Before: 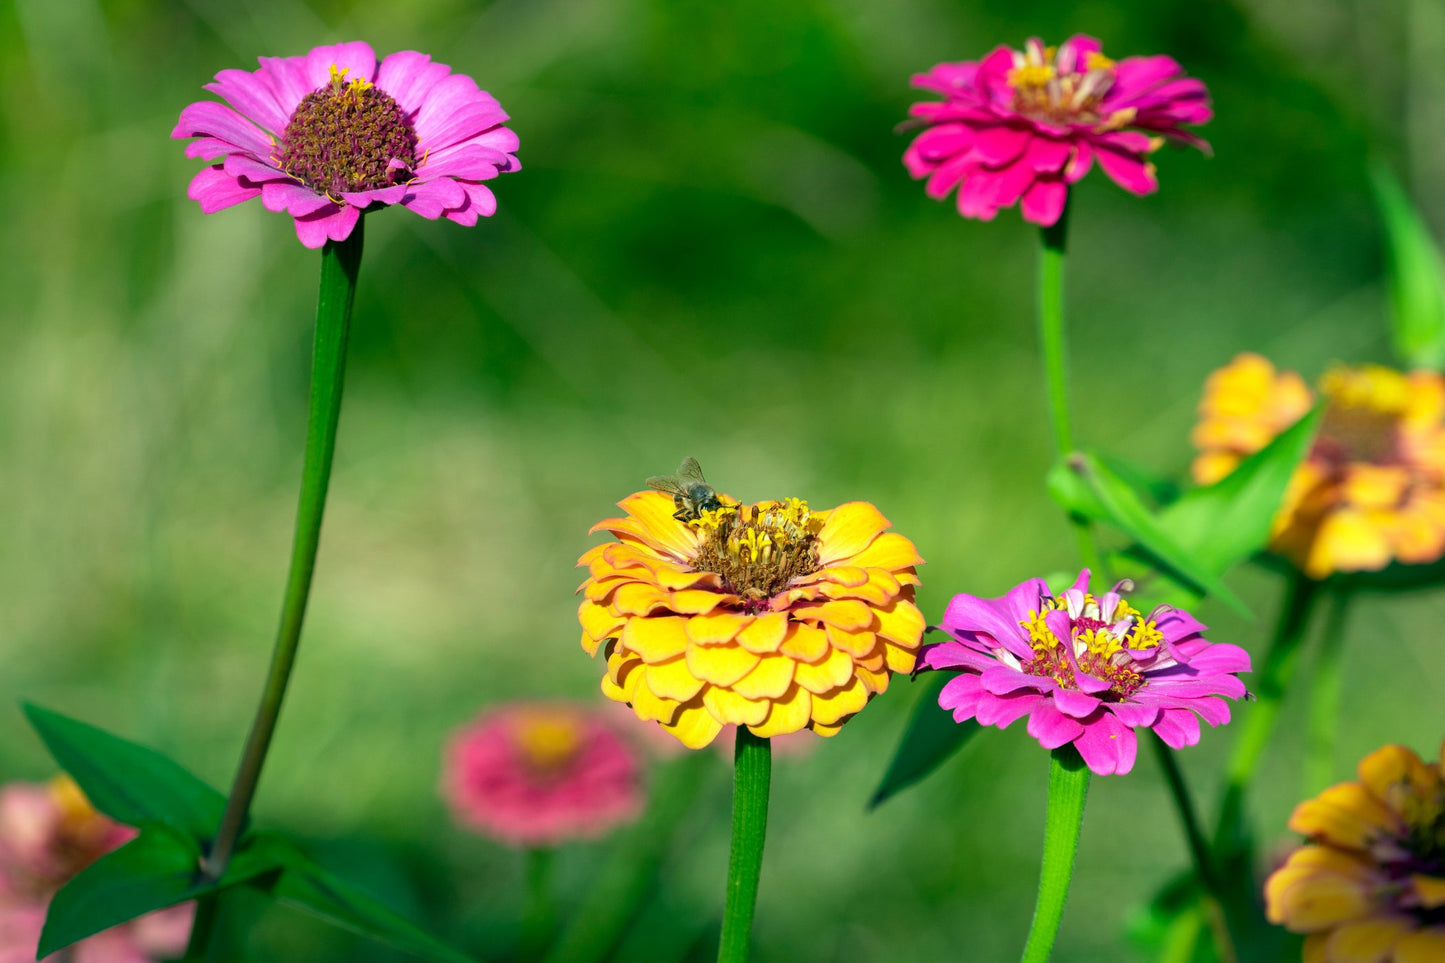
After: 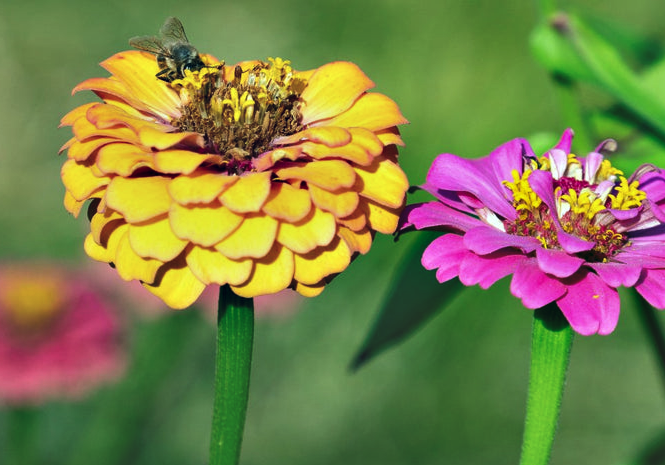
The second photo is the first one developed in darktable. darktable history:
exposure: black level correction -0.034, exposure -0.497 EV, compensate highlight preservation false
tone equalizer: edges refinement/feathering 500, mask exposure compensation -1.57 EV, preserve details no
crop: left 35.838%, top 45.792%, right 18.095%, bottom 5.916%
contrast equalizer: octaves 7, y [[0.6 ×6], [0.55 ×6], [0 ×6], [0 ×6], [0 ×6]]
